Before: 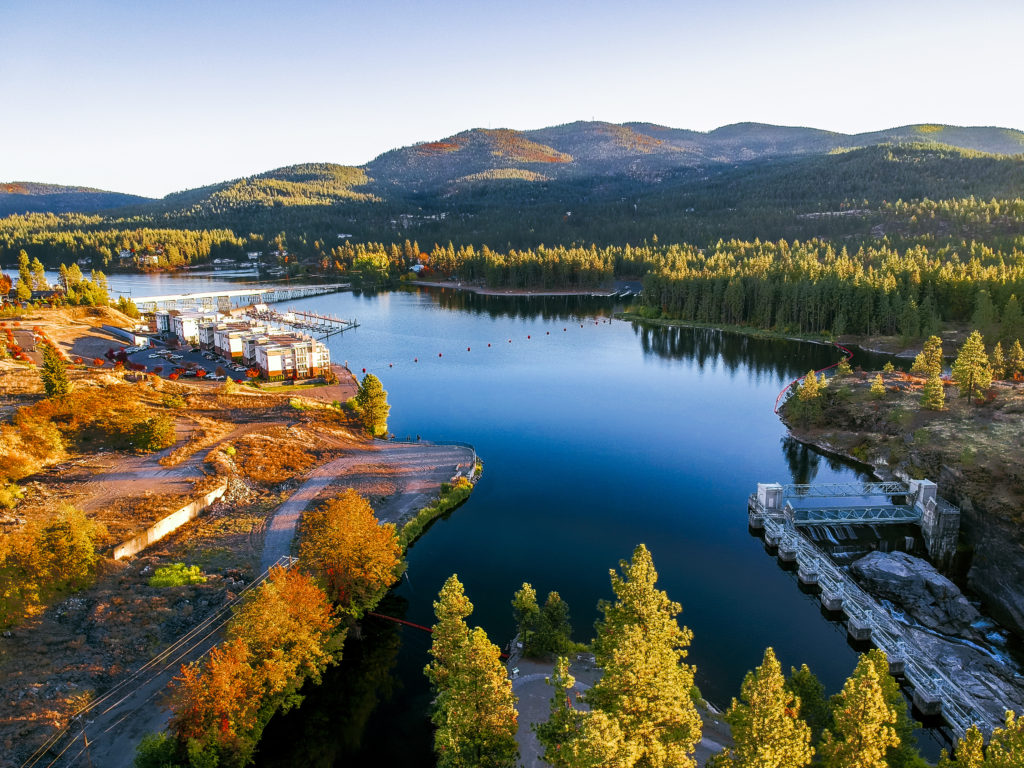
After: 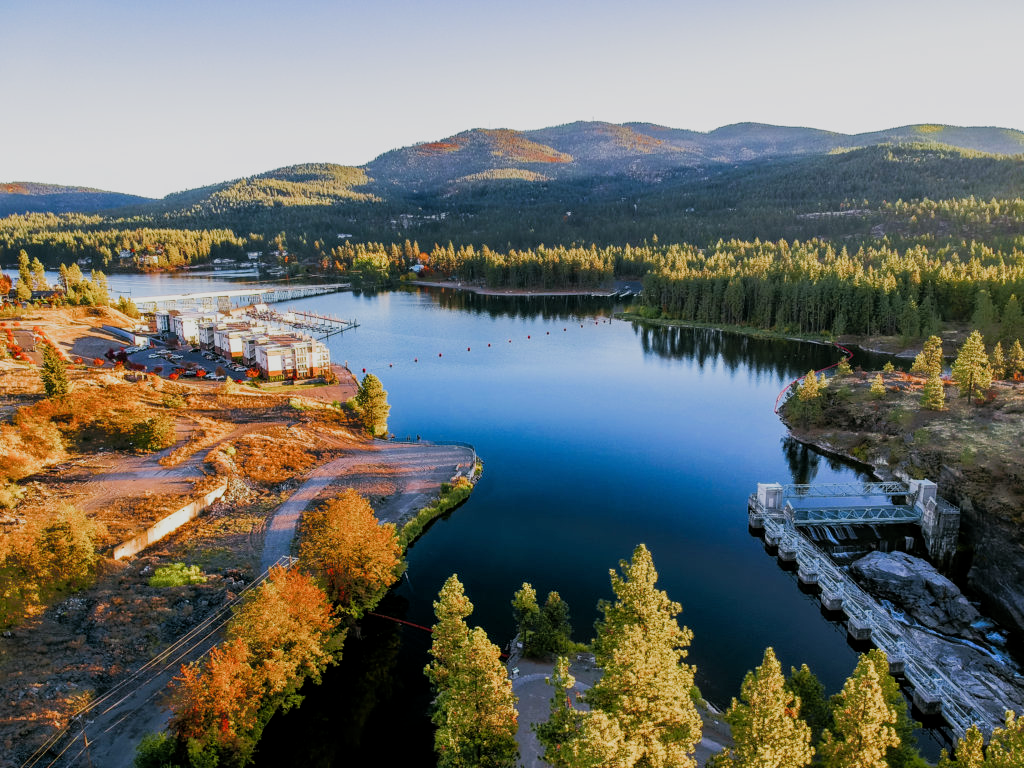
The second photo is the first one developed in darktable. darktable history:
exposure: exposure 0.161 EV, compensate highlight preservation false
filmic rgb: middle gray luminance 18.42%, black relative exposure -11.25 EV, white relative exposure 3.75 EV, threshold 6 EV, target black luminance 0%, hardness 5.87, latitude 57.4%, contrast 0.963, shadows ↔ highlights balance 49.98%, add noise in highlights 0, preserve chrominance luminance Y, color science v3 (2019), use custom middle-gray values true, iterations of high-quality reconstruction 0, contrast in highlights soft, enable highlight reconstruction true
